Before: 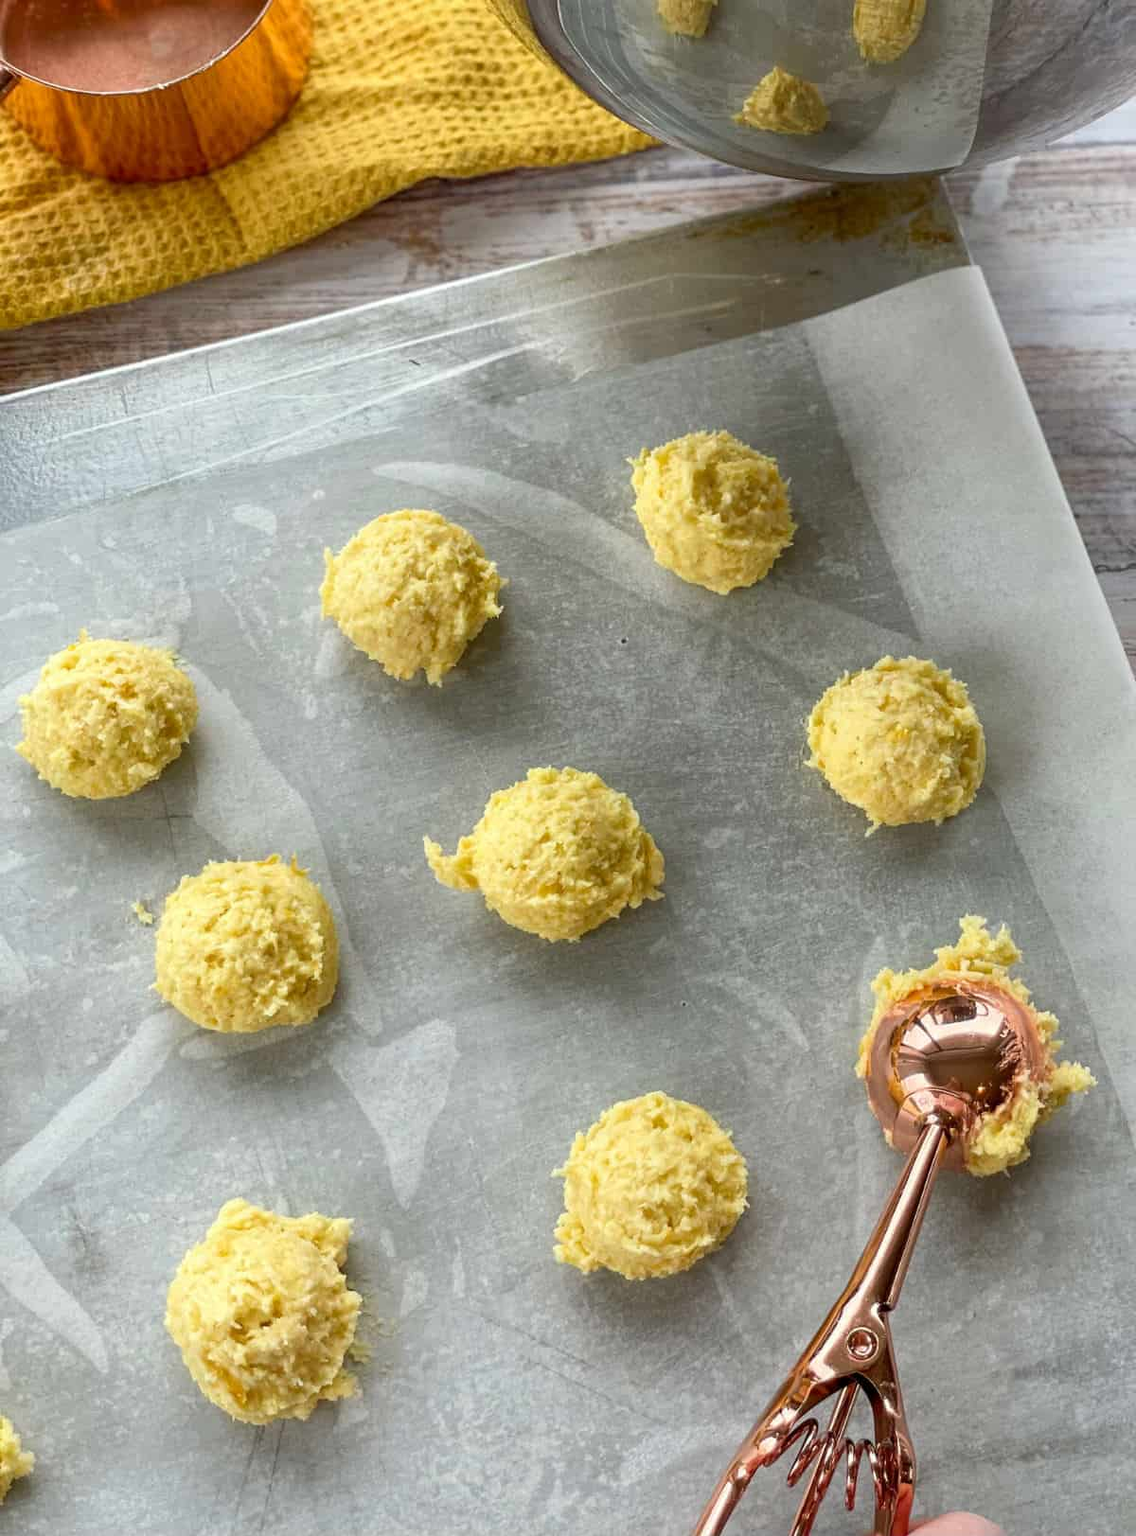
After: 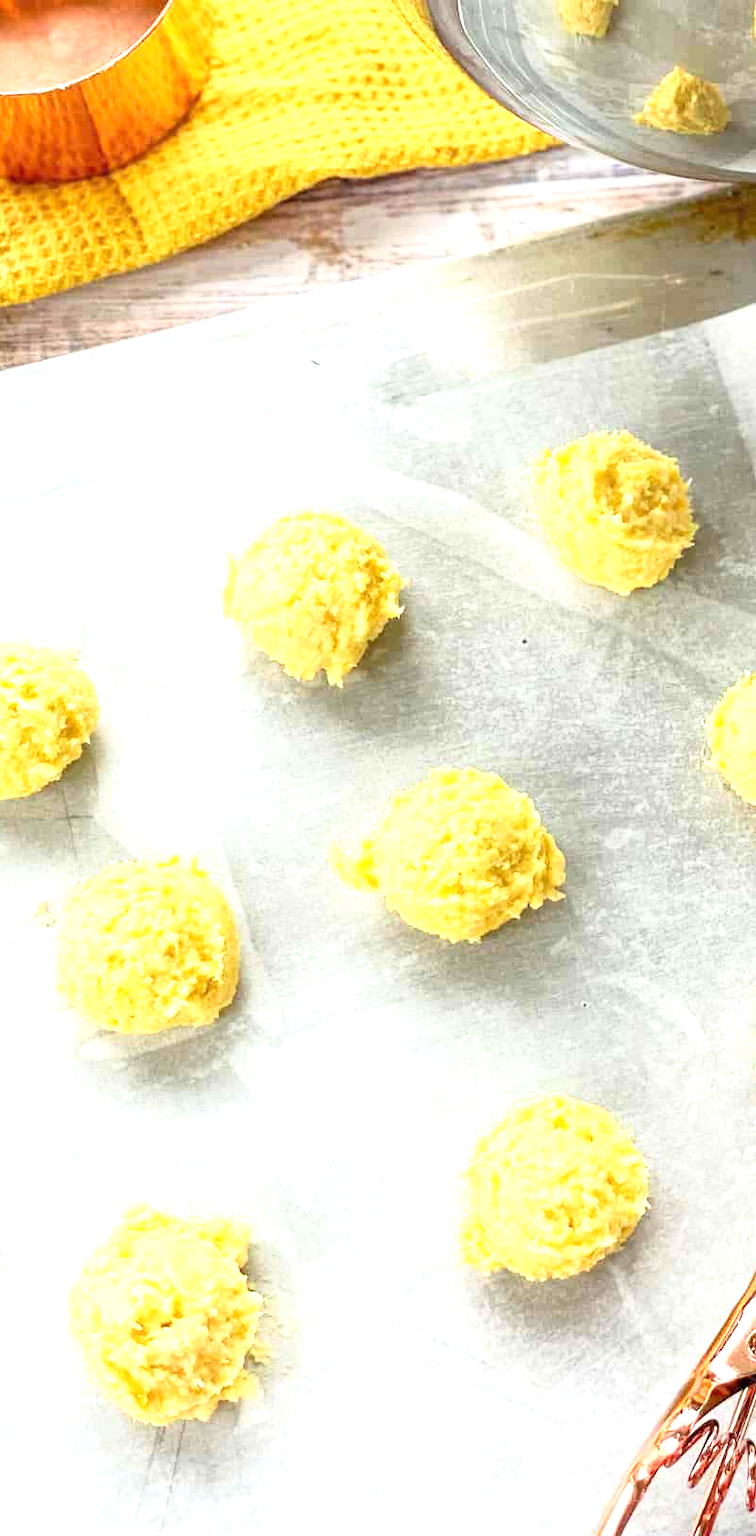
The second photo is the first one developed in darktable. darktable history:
exposure: black level correction 0, exposure 1.5 EV, compensate exposure bias true, compensate highlight preservation false
crop and rotate: left 8.786%, right 24.548%
base curve: curves: ch0 [(0, 0) (0.666, 0.806) (1, 1)]
